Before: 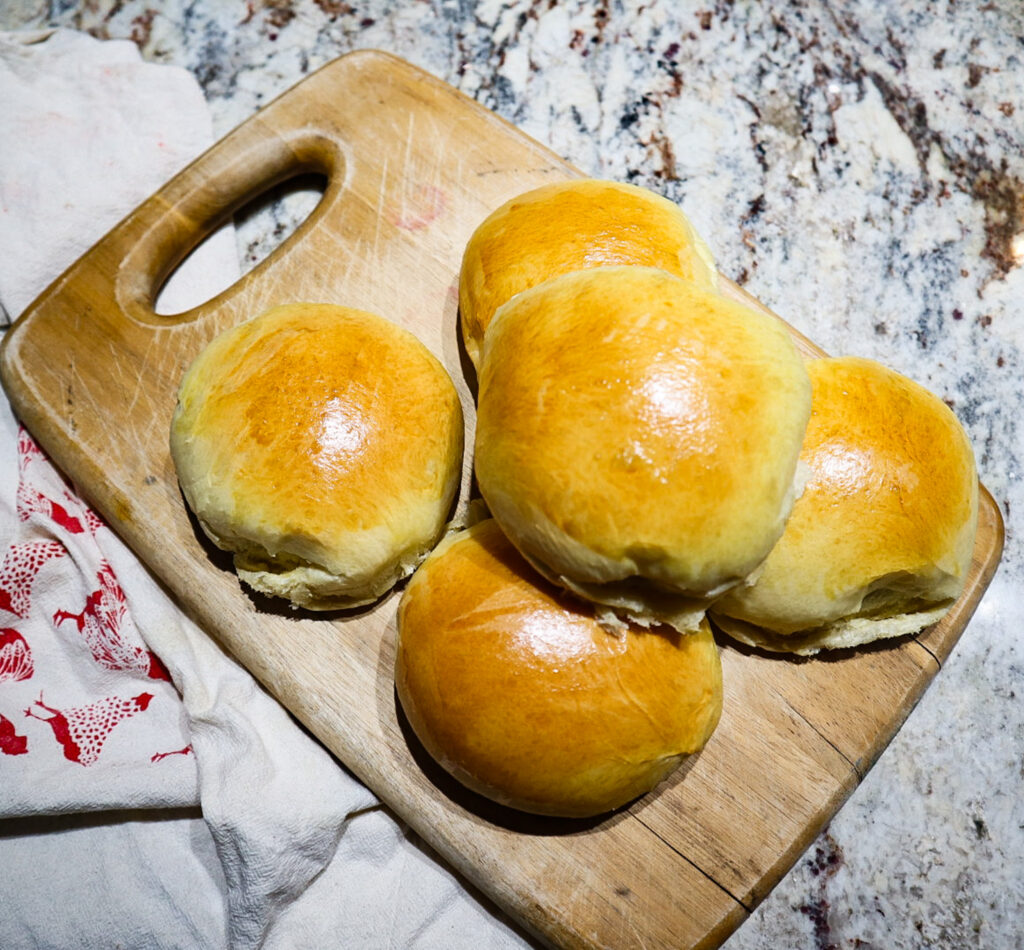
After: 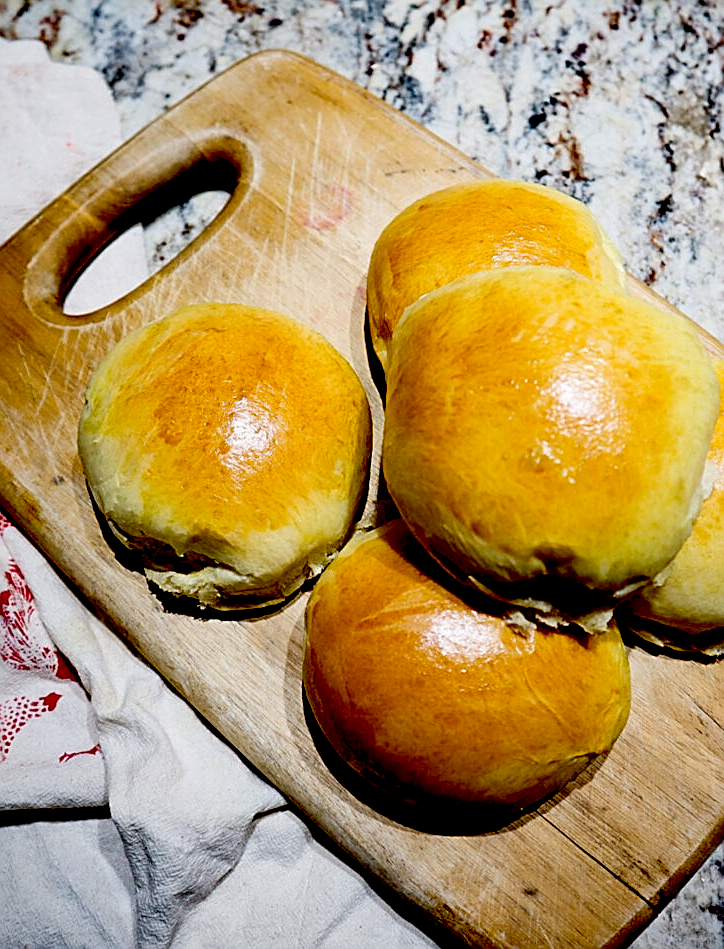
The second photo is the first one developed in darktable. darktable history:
crop and rotate: left 9.061%, right 20.142%
sharpen: on, module defaults
exposure: black level correction 0.056, exposure -0.039 EV, compensate highlight preservation false
